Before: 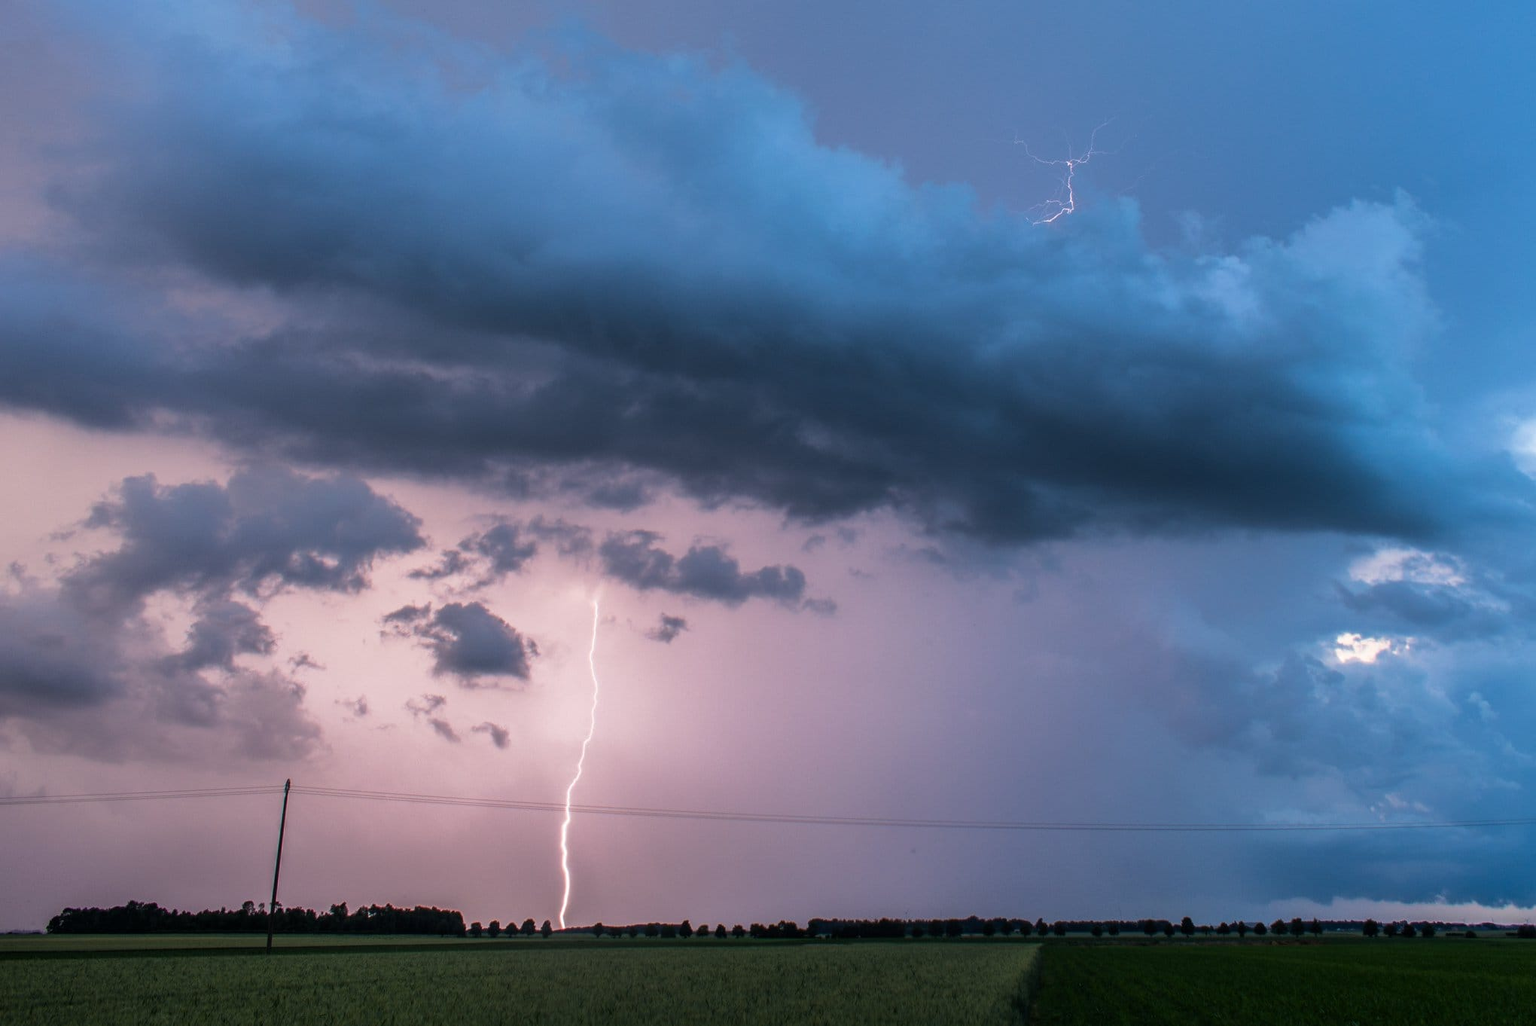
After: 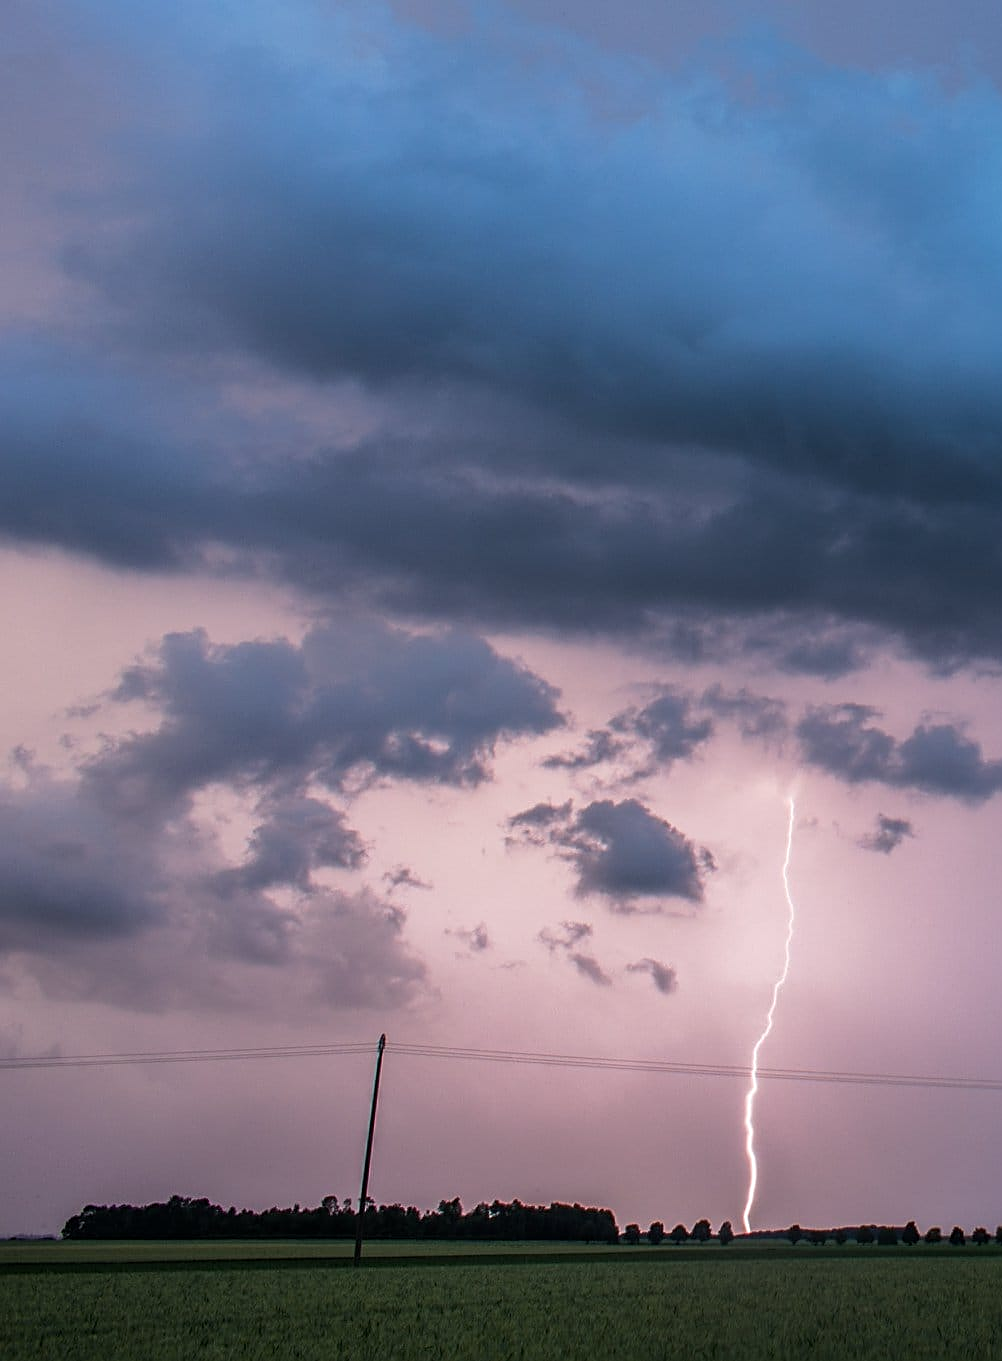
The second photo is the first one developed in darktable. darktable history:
crop and rotate: left 0%, top 0%, right 50.845%
sharpen: on, module defaults
